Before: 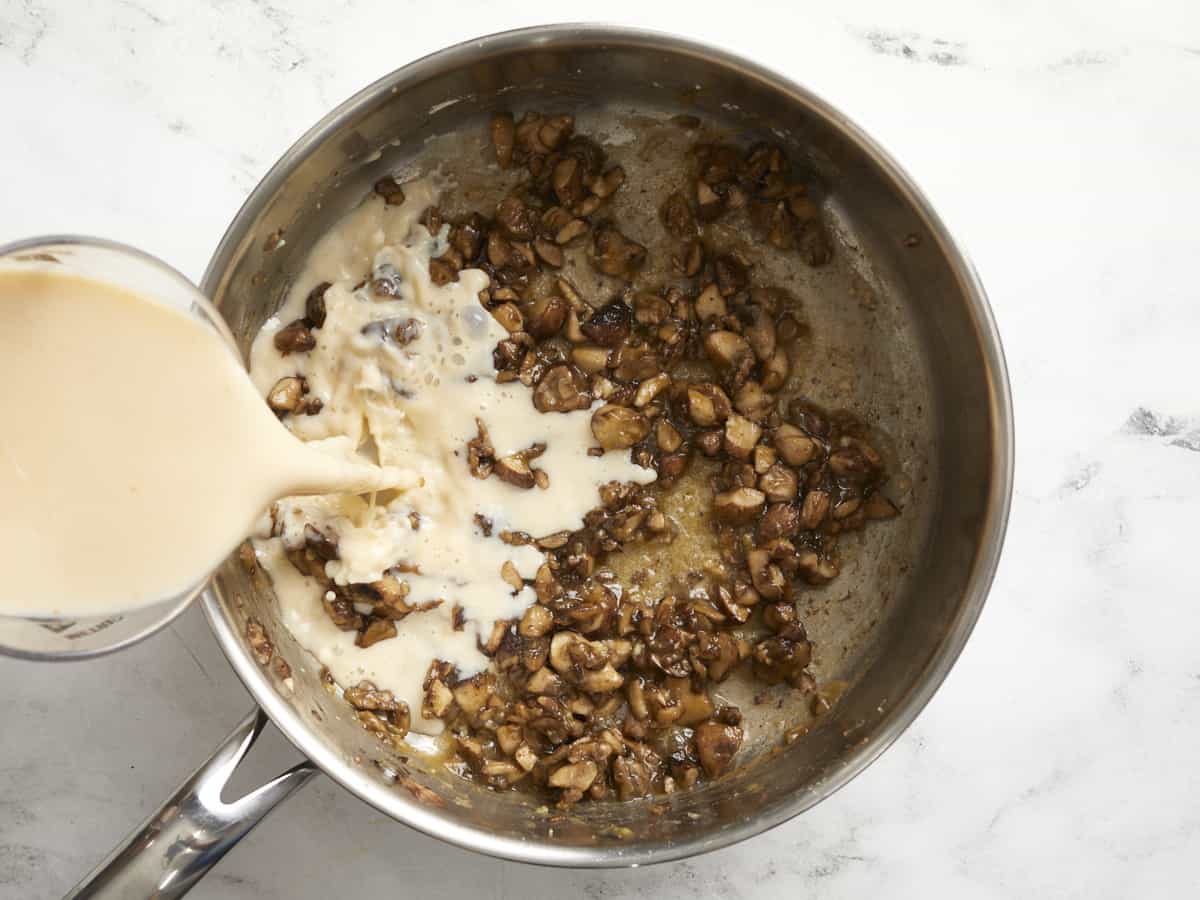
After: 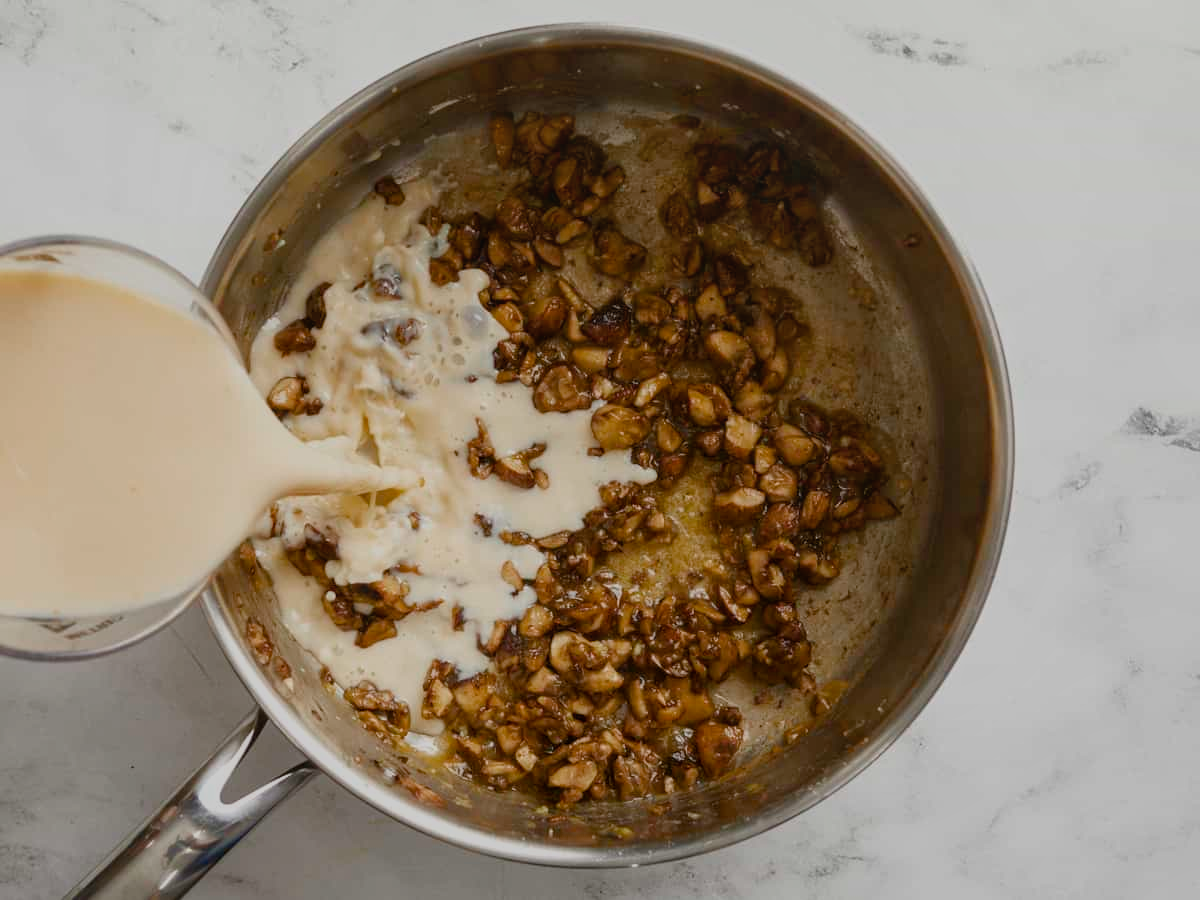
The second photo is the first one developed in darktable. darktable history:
exposure: black level correction 0, exposure -0.721 EV, compensate highlight preservation false
color balance rgb: perceptual saturation grading › global saturation 20%, perceptual saturation grading › highlights -25%, perceptual saturation grading › shadows 25%
local contrast: detail 110%
